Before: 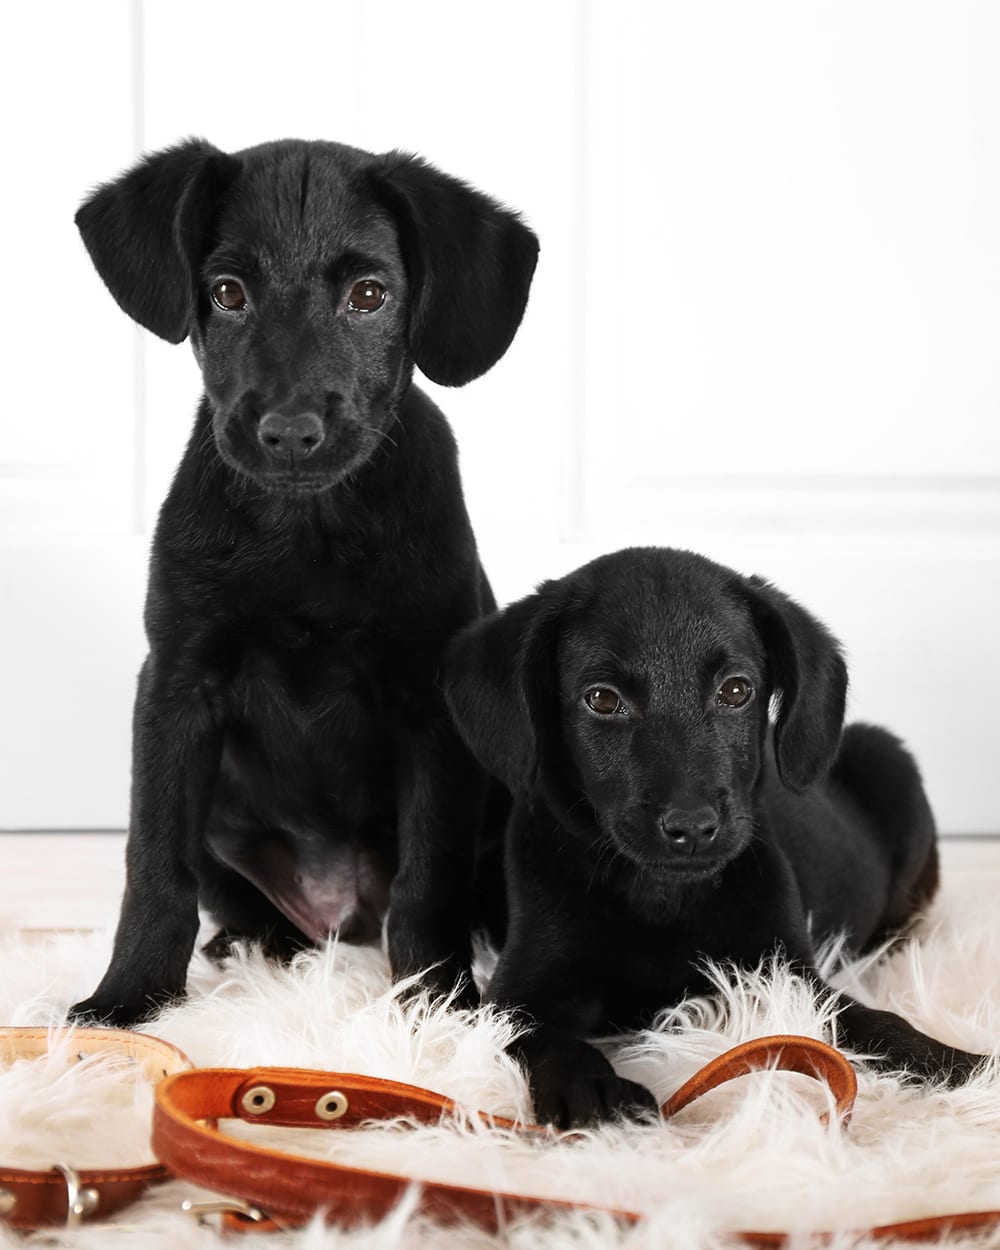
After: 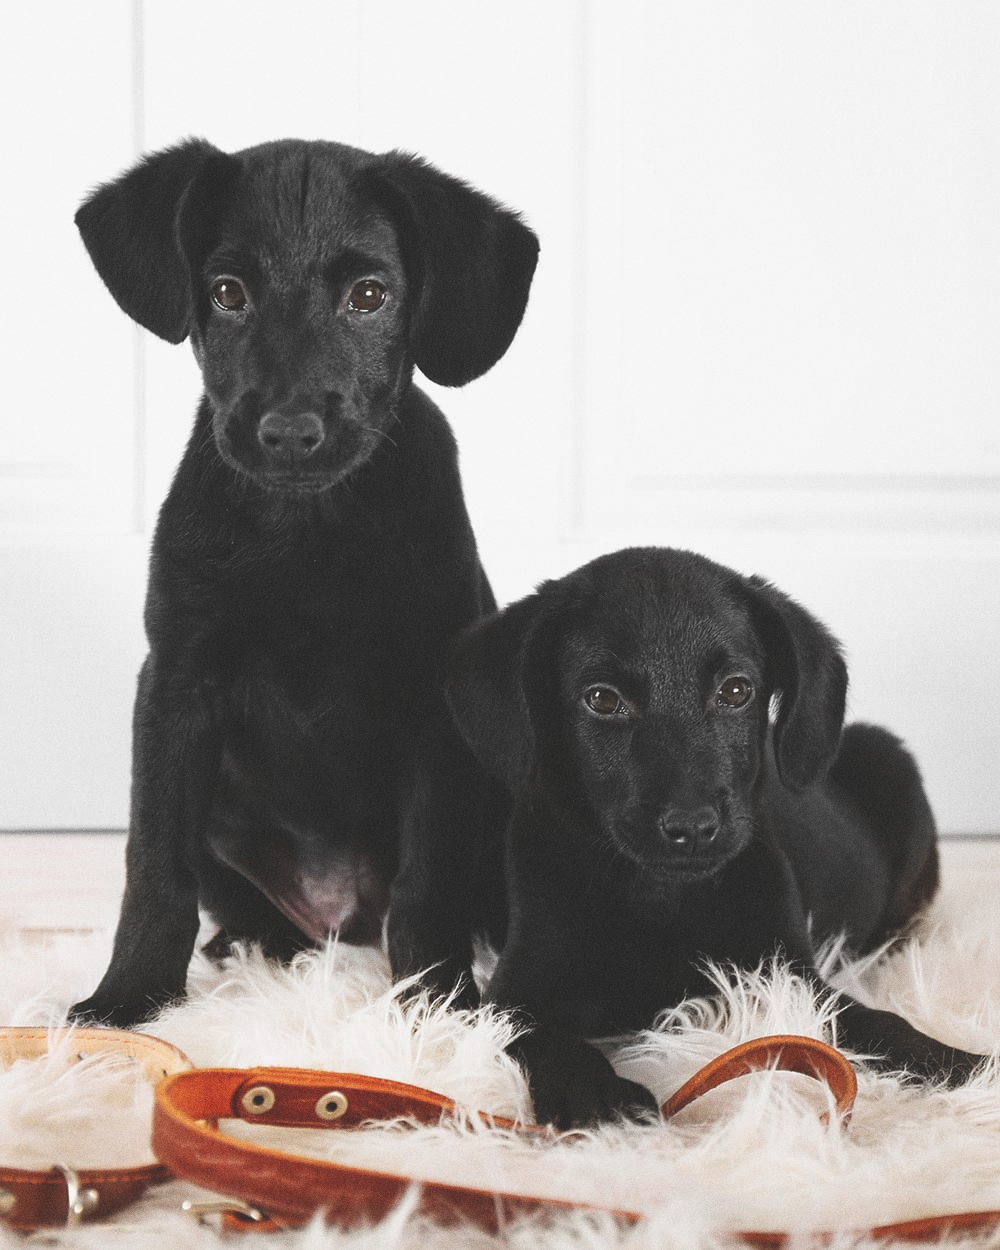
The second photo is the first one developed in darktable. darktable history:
exposure: black level correction -0.025, exposure -0.117 EV, compensate highlight preservation false
grain: coarseness 0.47 ISO
